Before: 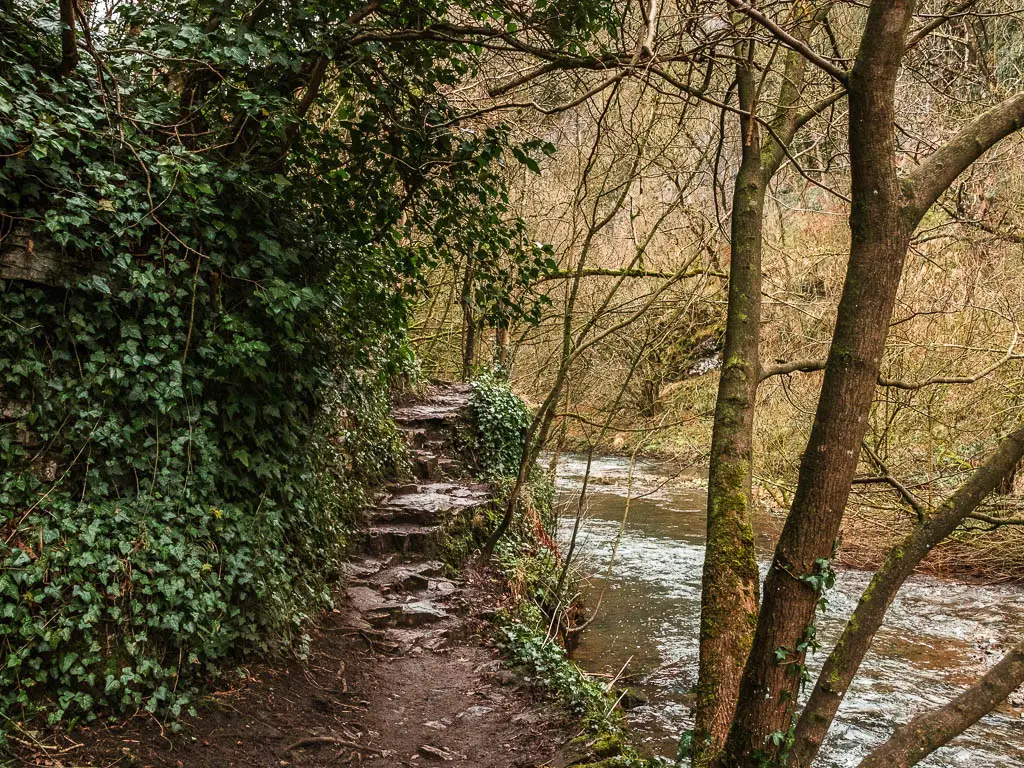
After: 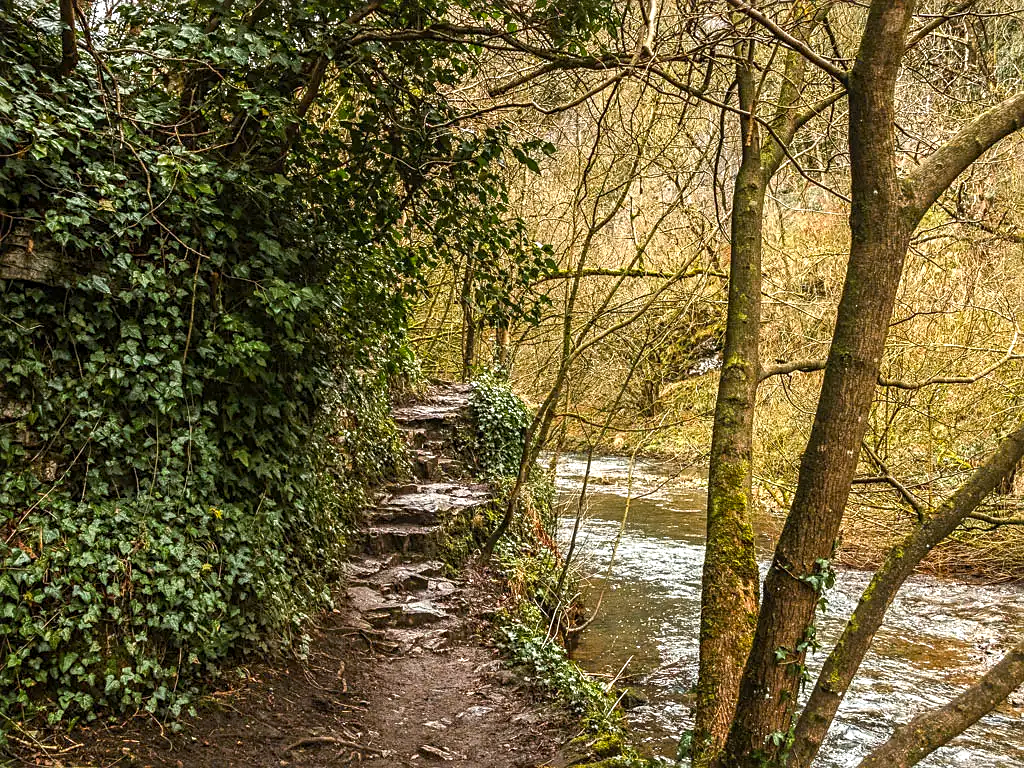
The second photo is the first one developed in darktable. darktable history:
color contrast: green-magenta contrast 0.85, blue-yellow contrast 1.25, unbound 0
sharpen: radius 2.529, amount 0.323
exposure: black level correction 0.001, exposure 0.5 EV, compensate exposure bias true, compensate highlight preservation false
local contrast: detail 110%
